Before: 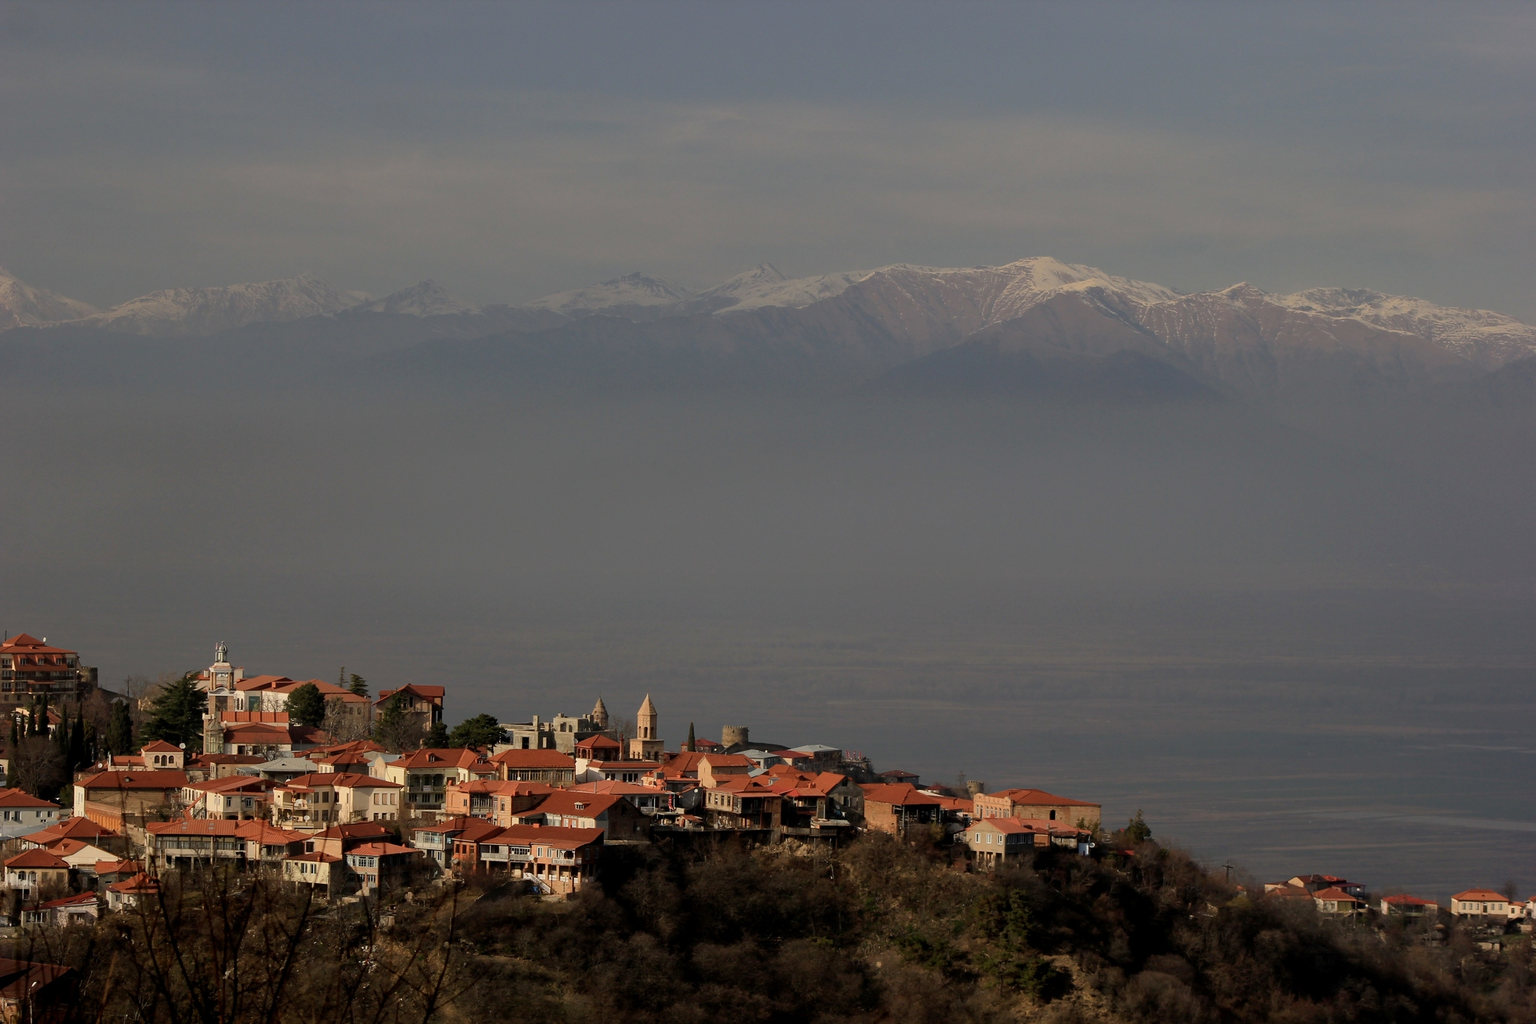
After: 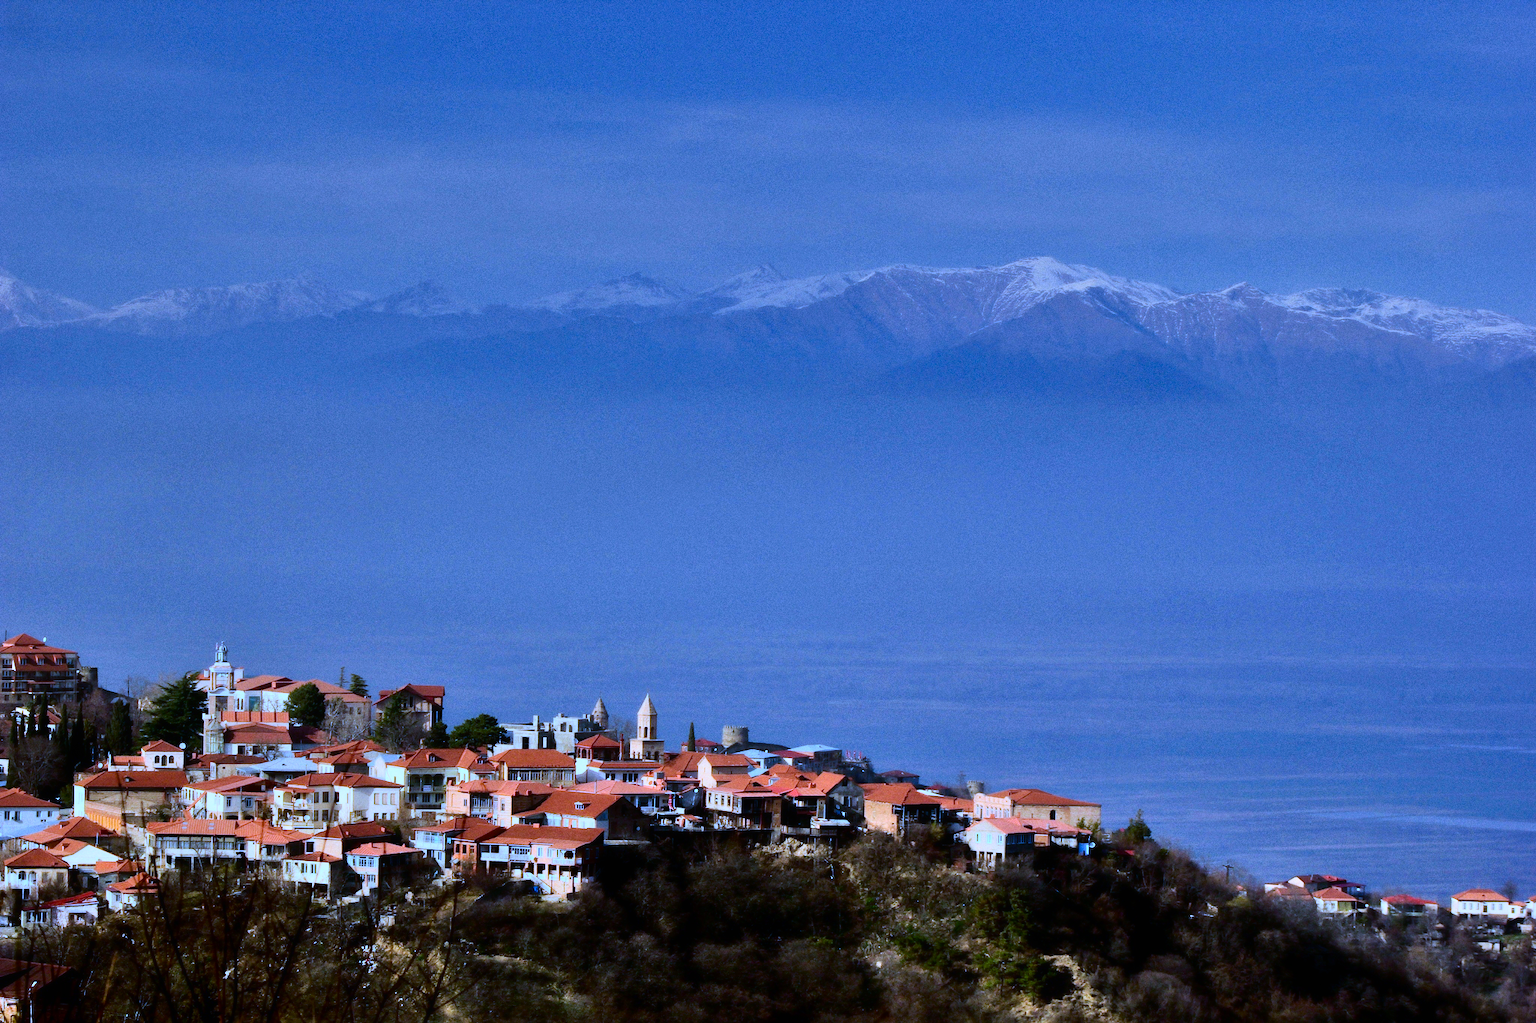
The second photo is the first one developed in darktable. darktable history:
contrast equalizer: octaves 7, y [[0.502, 0.505, 0.512, 0.529, 0.564, 0.588], [0.5 ×6], [0.502, 0.505, 0.512, 0.529, 0.564, 0.588], [0, 0.001, 0.001, 0.004, 0.008, 0.011], [0, 0.001, 0.001, 0.004, 0.008, 0.011]], mix -1
contrast brightness saturation: contrast 0.28
white balance: red 0.766, blue 1.537
tone equalizer: -7 EV 0.15 EV, -6 EV 0.6 EV, -5 EV 1.15 EV, -4 EV 1.33 EV, -3 EV 1.15 EV, -2 EV 0.6 EV, -1 EV 0.15 EV, mask exposure compensation -0.5 EV
graduated density: on, module defaults
grain: coarseness 0.09 ISO
color balance rgb: perceptual saturation grading › global saturation 36%, perceptual brilliance grading › global brilliance 10%, global vibrance 20%
shadows and highlights: shadows 43.71, white point adjustment -1.46, soften with gaussian
